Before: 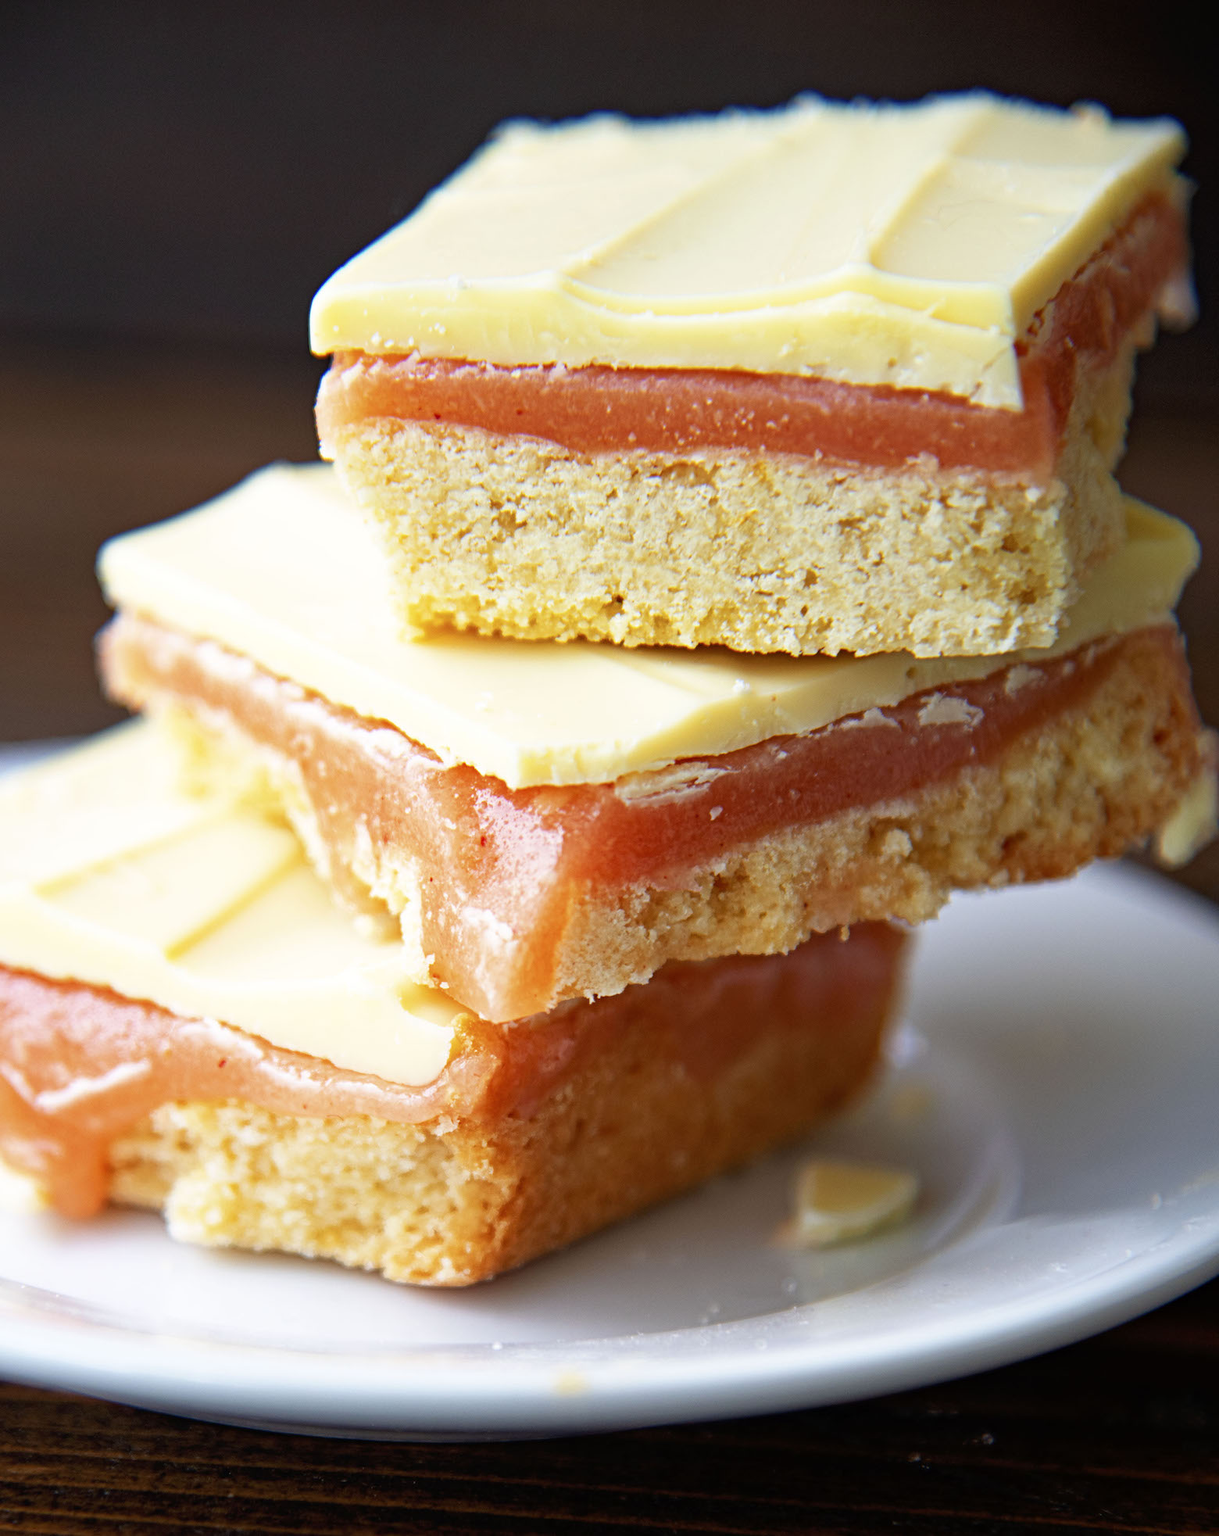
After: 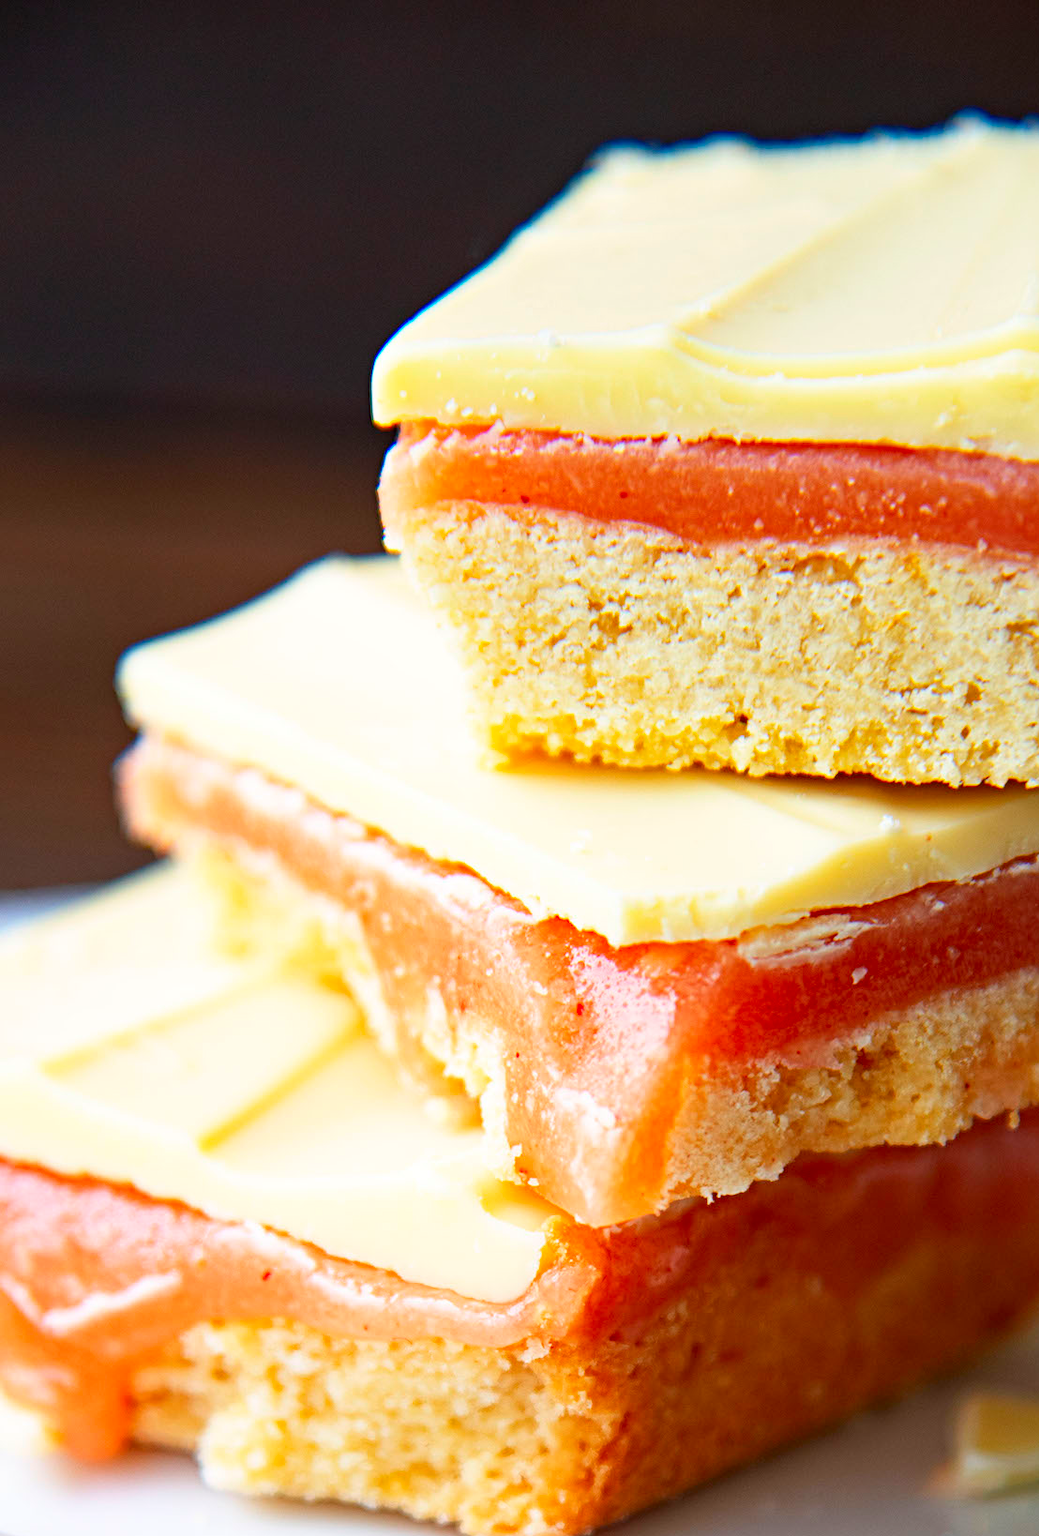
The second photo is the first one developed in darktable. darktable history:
tone equalizer: on, module defaults
contrast brightness saturation: contrast 0.08, saturation 0.2
crop: right 28.885%, bottom 16.626%
